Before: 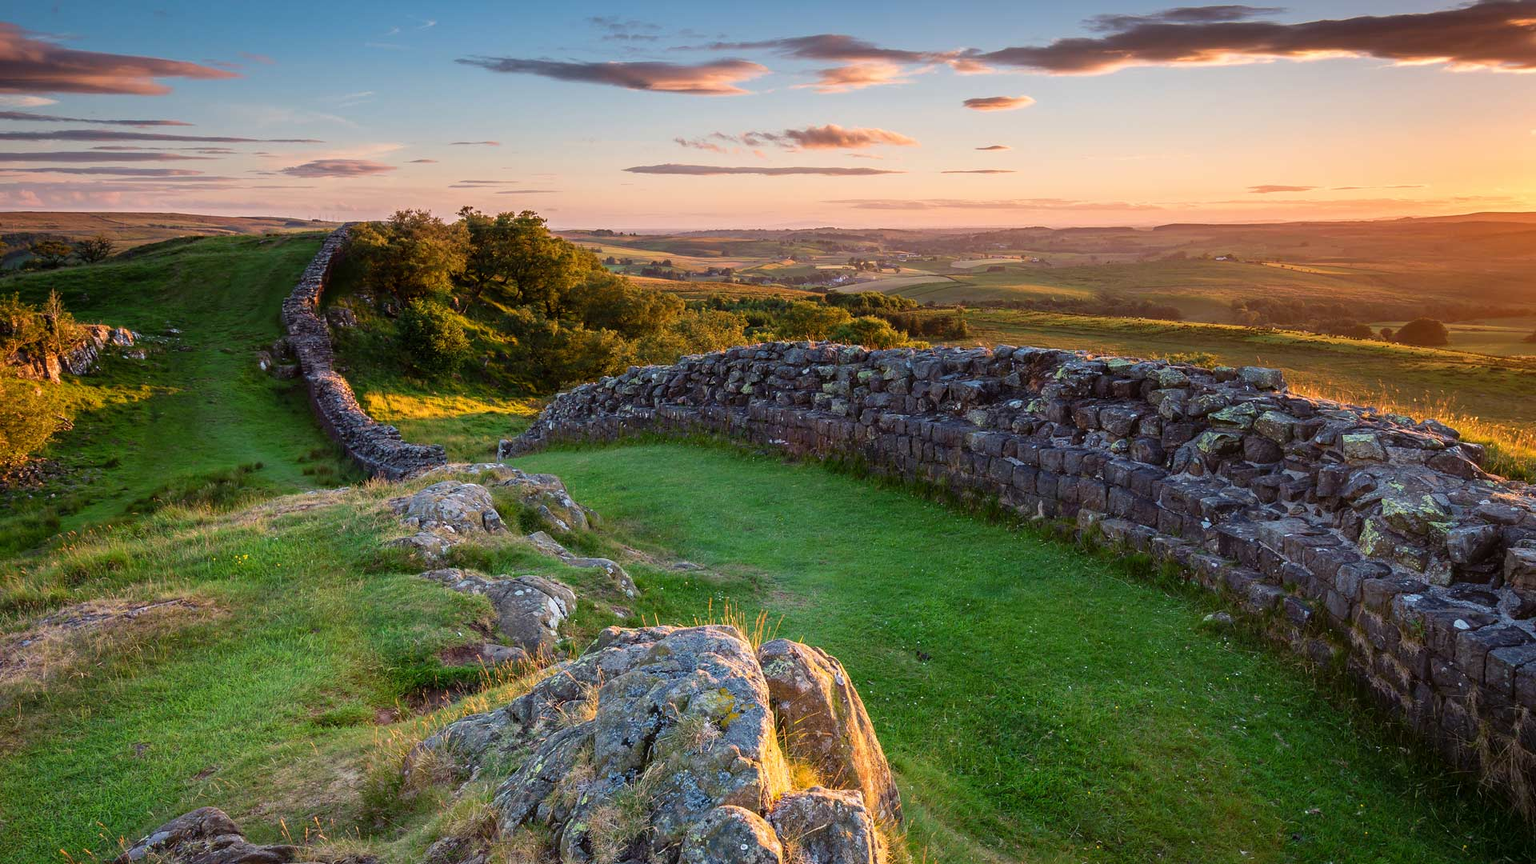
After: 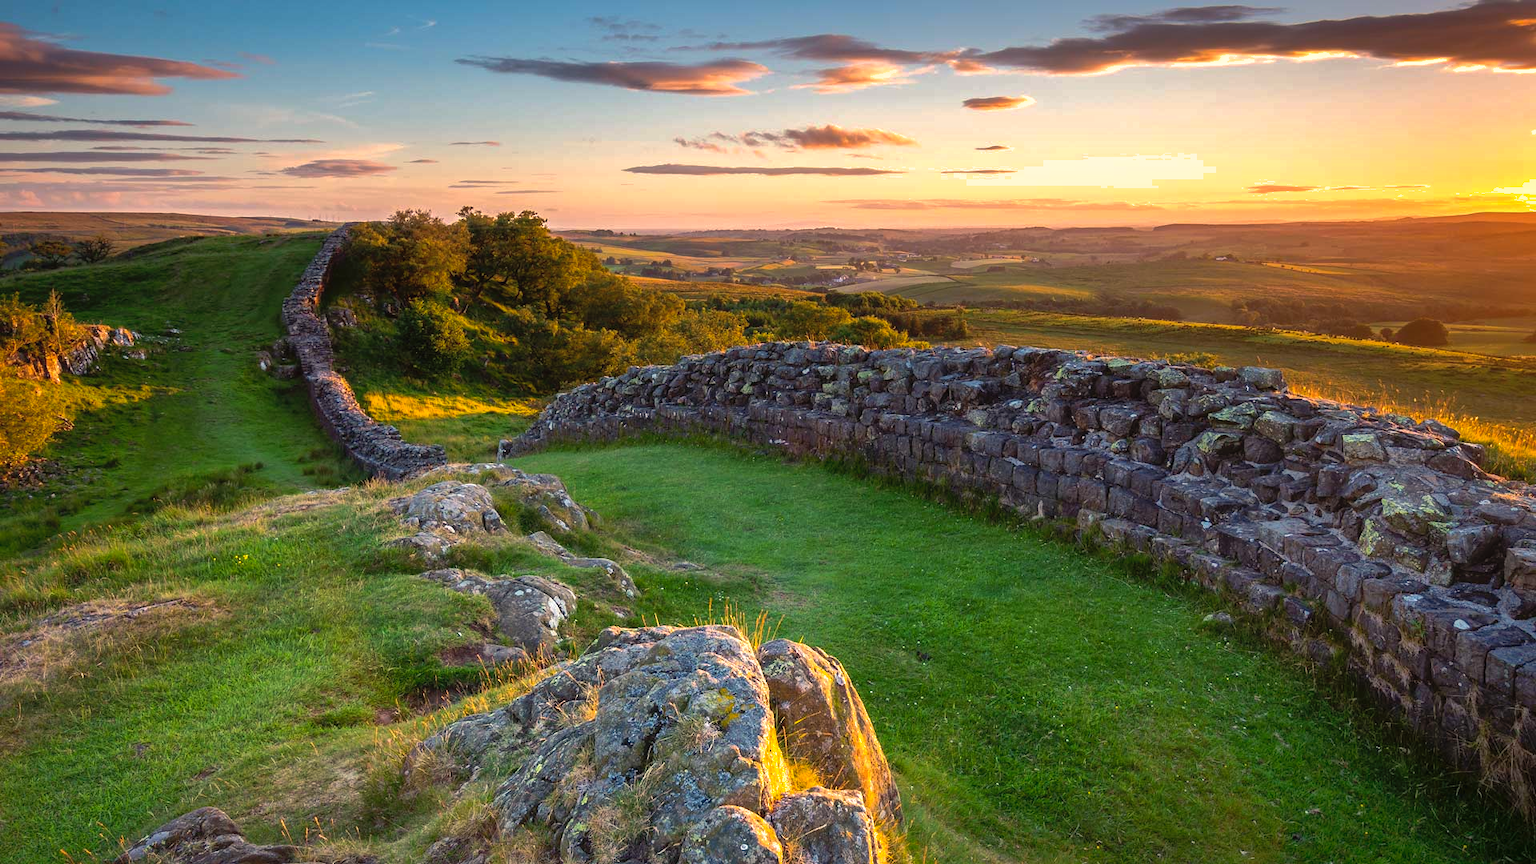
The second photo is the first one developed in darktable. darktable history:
contrast brightness saturation: saturation -0.031
shadows and highlights: on, module defaults
color balance rgb: highlights gain › chroma 2.984%, highlights gain › hue 75.65°, linear chroma grading › global chroma 14.656%, perceptual saturation grading › global saturation 0.722%, perceptual brilliance grading › global brilliance 15.416%, perceptual brilliance grading › shadows -35.738%
contrast equalizer: octaves 7, y [[0.6 ×6], [0.55 ×6], [0 ×6], [0 ×6], [0 ×6]], mix -0.204
